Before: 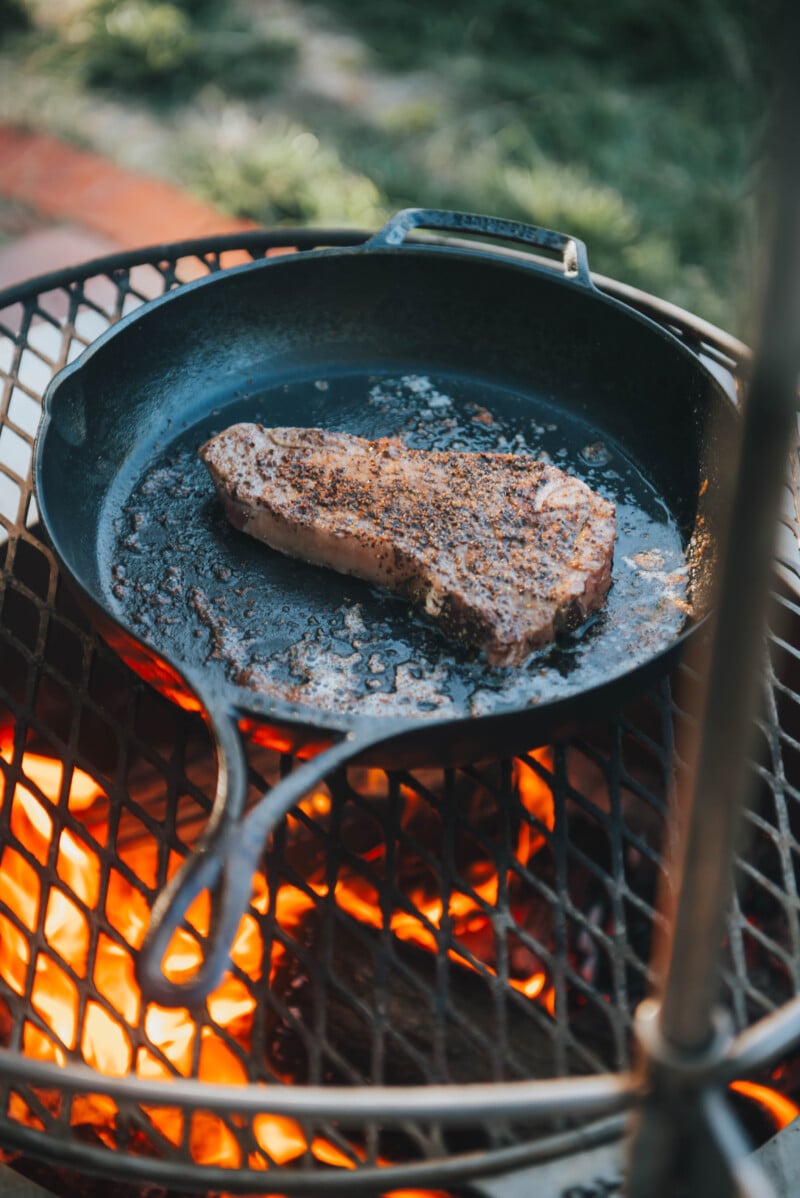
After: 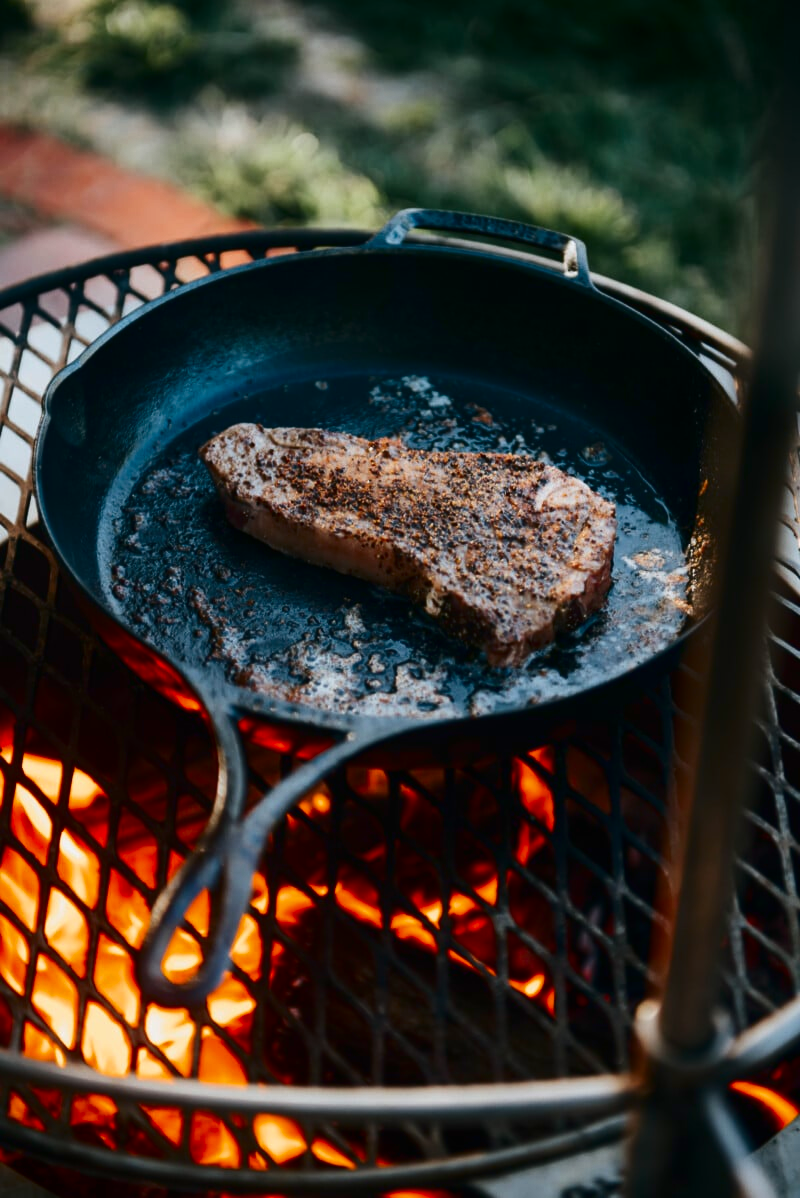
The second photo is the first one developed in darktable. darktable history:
contrast brightness saturation: contrast 0.195, brightness -0.233, saturation 0.108
